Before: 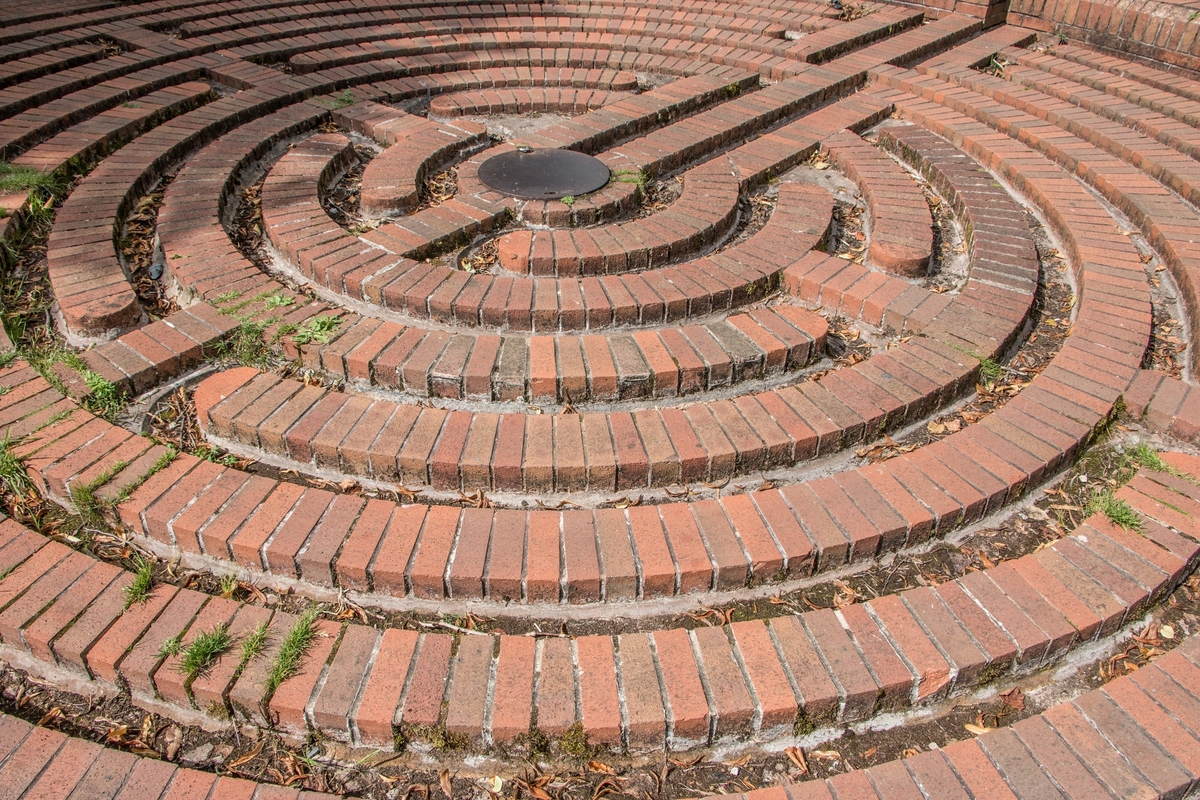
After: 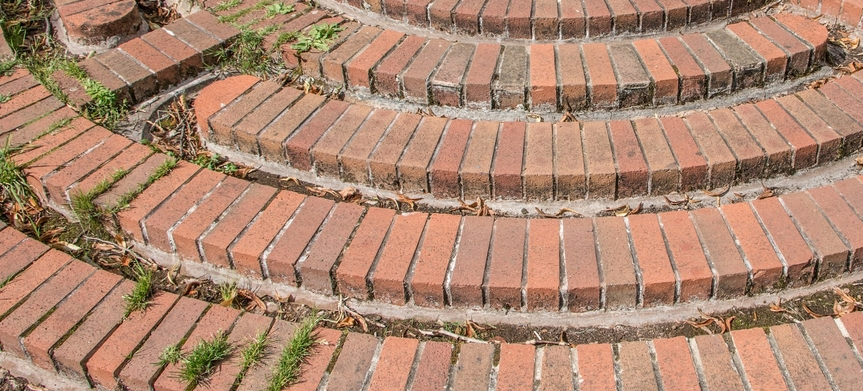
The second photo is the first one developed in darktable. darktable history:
crop: top 36.524%, right 28.003%, bottom 14.589%
